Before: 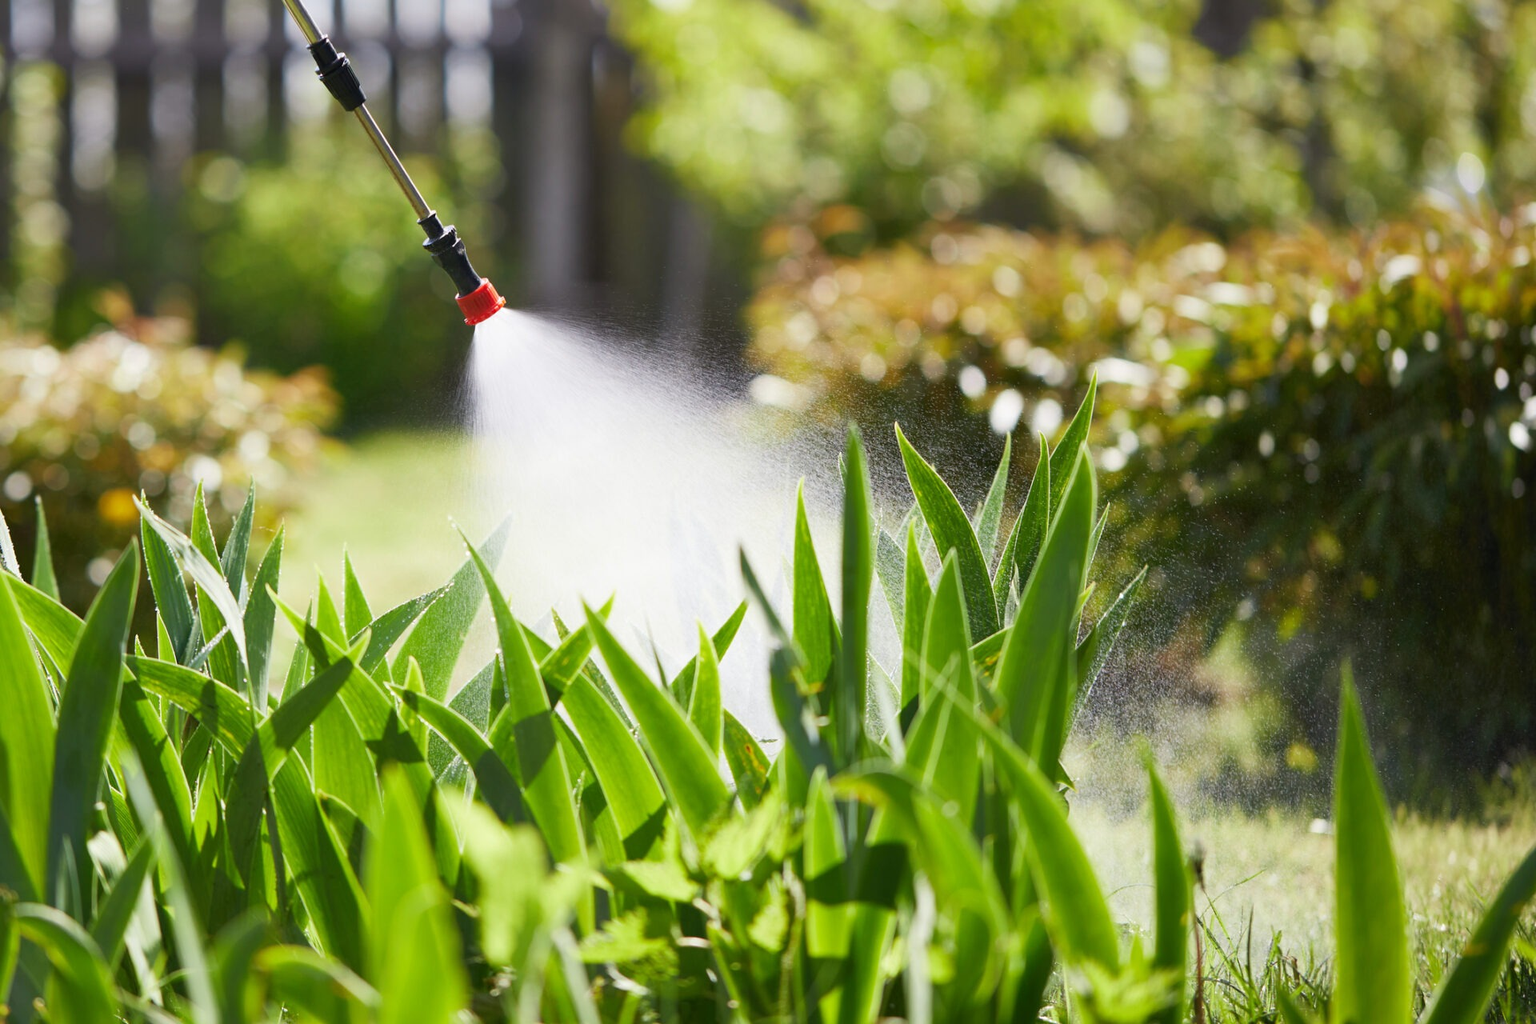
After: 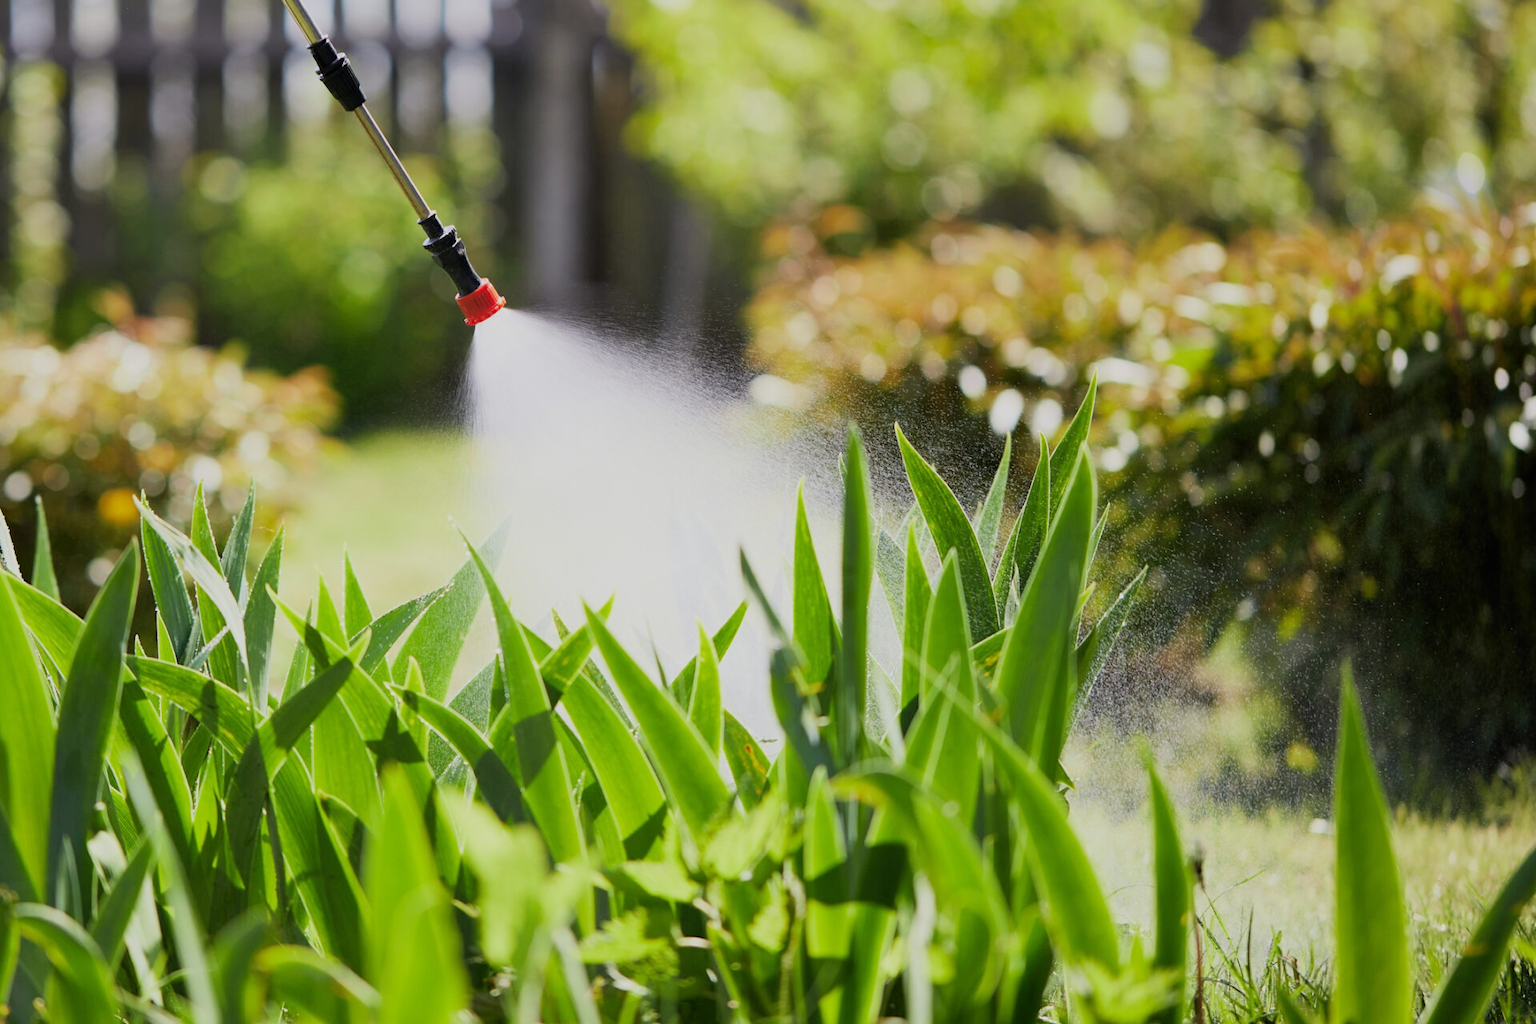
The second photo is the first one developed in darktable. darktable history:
filmic rgb: black relative exposure -7.65 EV, white relative exposure 4.56 EV, hardness 3.61, color science v6 (2022), iterations of high-quality reconstruction 0
exposure: exposure 0.131 EV, compensate highlight preservation false
